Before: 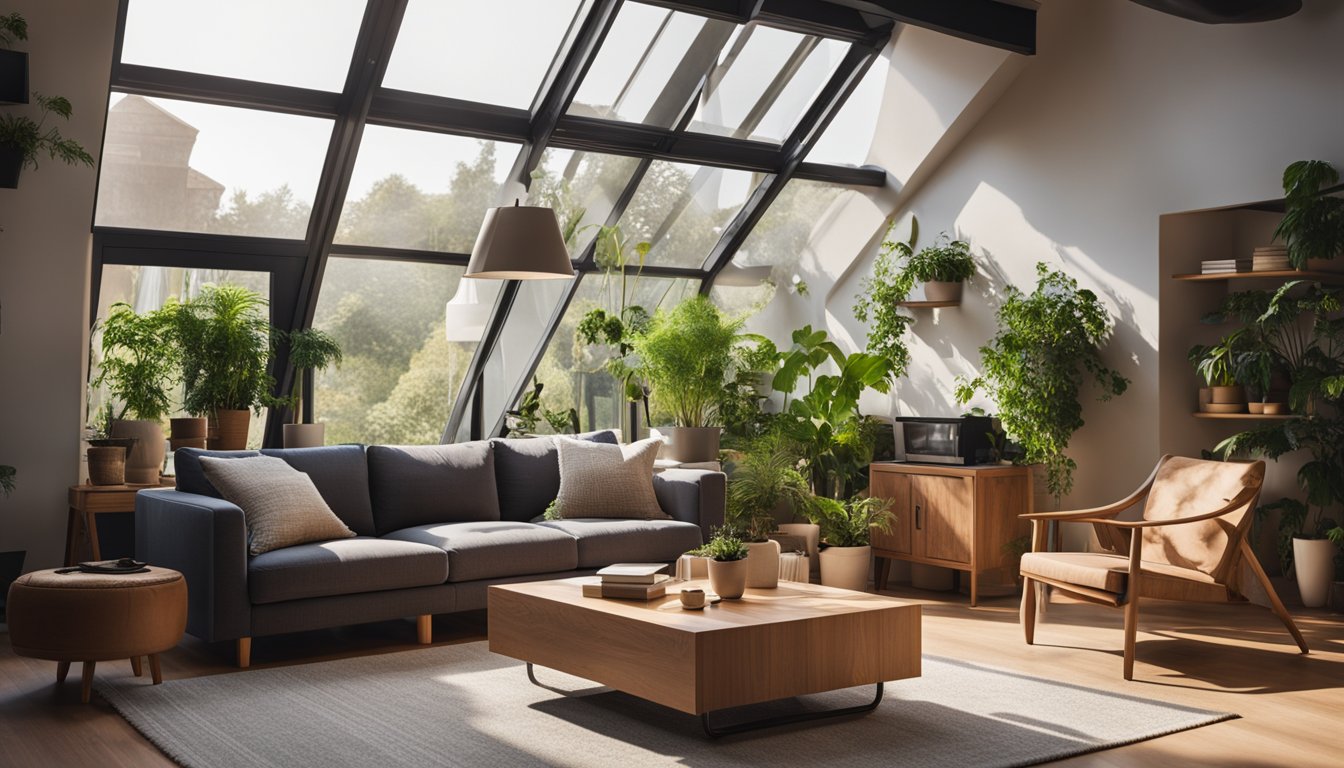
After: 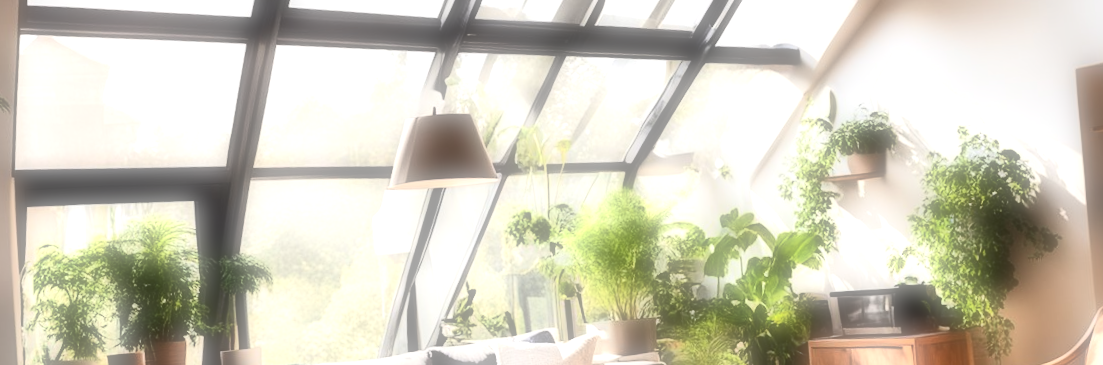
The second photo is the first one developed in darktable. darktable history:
contrast brightness saturation: contrast 0.28
rotate and perspective: rotation -4.86°, automatic cropping off
white balance: emerald 1
exposure: black level correction 0, exposure 1.35 EV, compensate exposure bias true, compensate highlight preservation false
soften: on, module defaults
crop: left 7.036%, top 18.398%, right 14.379%, bottom 40.043%
